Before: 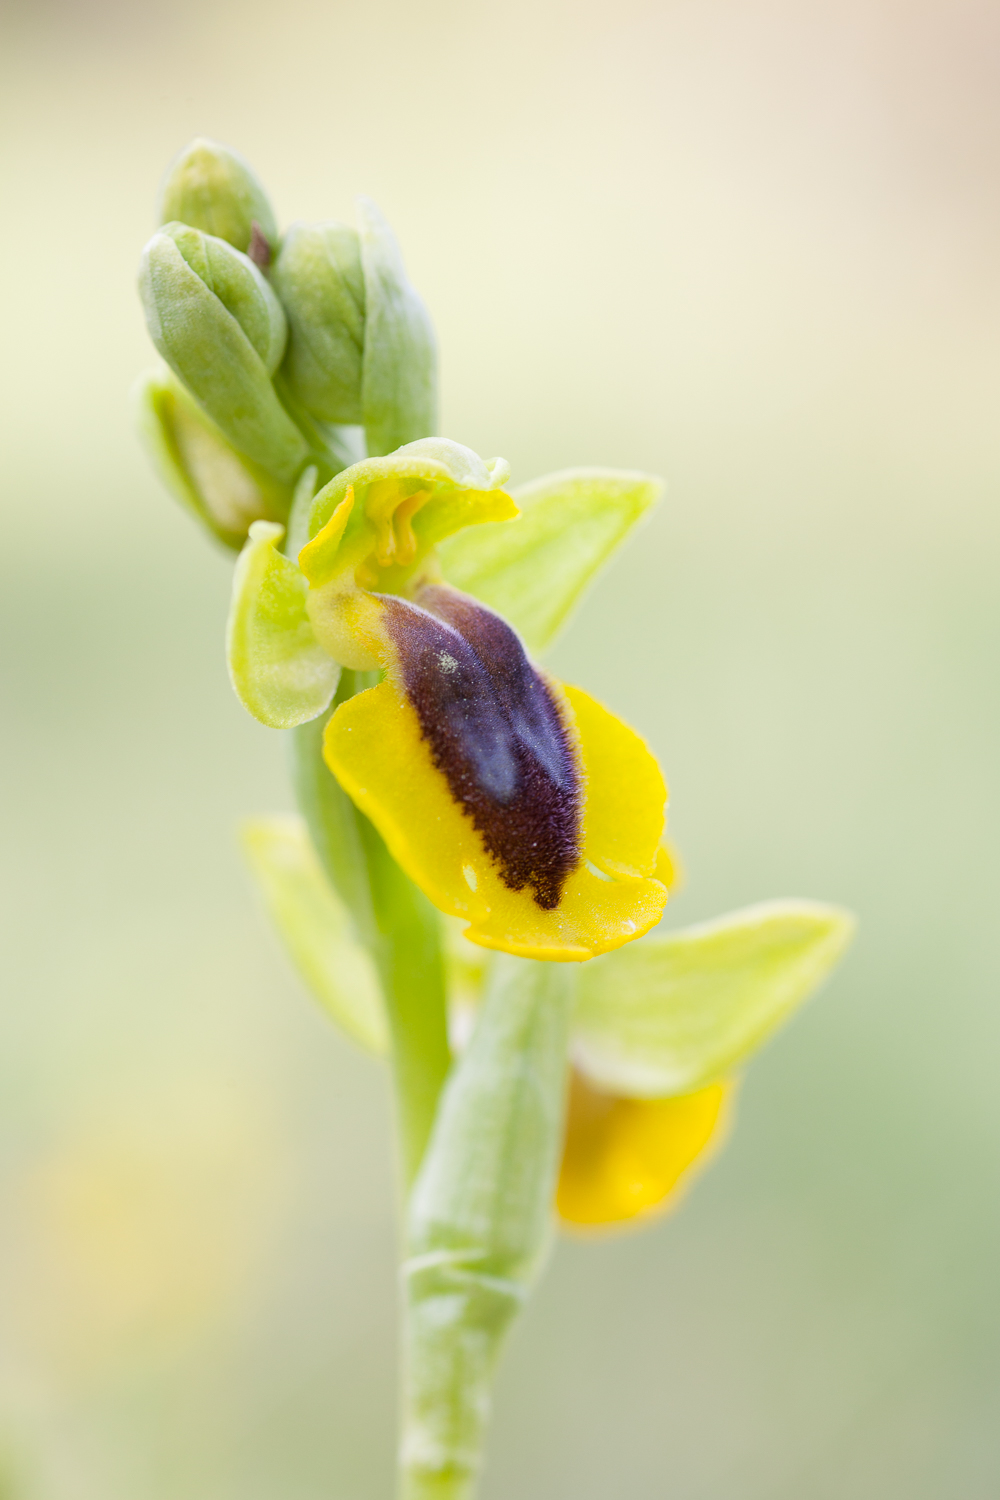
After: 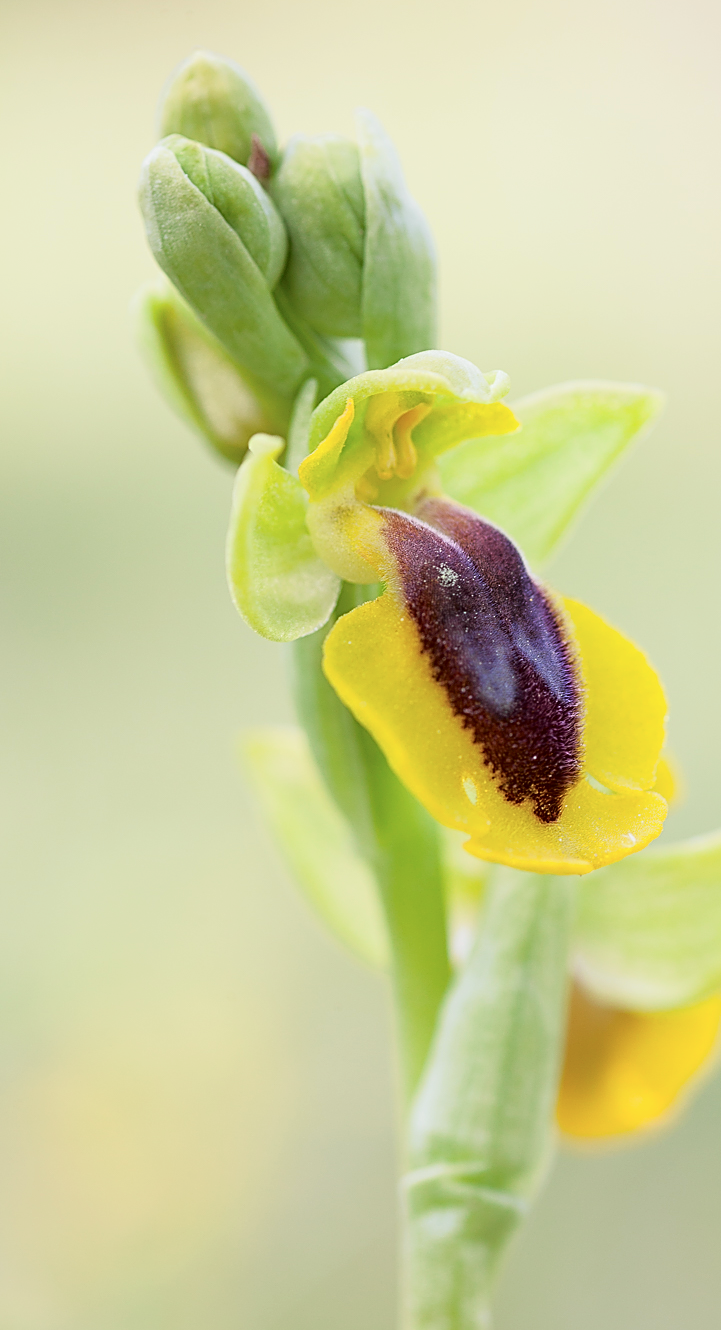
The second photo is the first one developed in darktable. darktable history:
tone curve: curves: ch0 [(0, 0) (0.058, 0.027) (0.214, 0.183) (0.304, 0.288) (0.561, 0.554) (0.687, 0.677) (0.768, 0.768) (0.858, 0.861) (0.986, 0.957)]; ch1 [(0, 0) (0.172, 0.123) (0.312, 0.296) (0.437, 0.429) (0.471, 0.469) (0.502, 0.5) (0.513, 0.515) (0.583, 0.604) (0.631, 0.659) (0.703, 0.721) (0.889, 0.924) (1, 1)]; ch2 [(0, 0) (0.411, 0.424) (0.485, 0.497) (0.502, 0.5) (0.517, 0.511) (0.566, 0.573) (0.622, 0.613) (0.709, 0.677) (1, 1)], color space Lab, independent channels, preserve colors none
crop: top 5.804%, right 27.868%, bottom 5.521%
sharpen: amount 0.894
